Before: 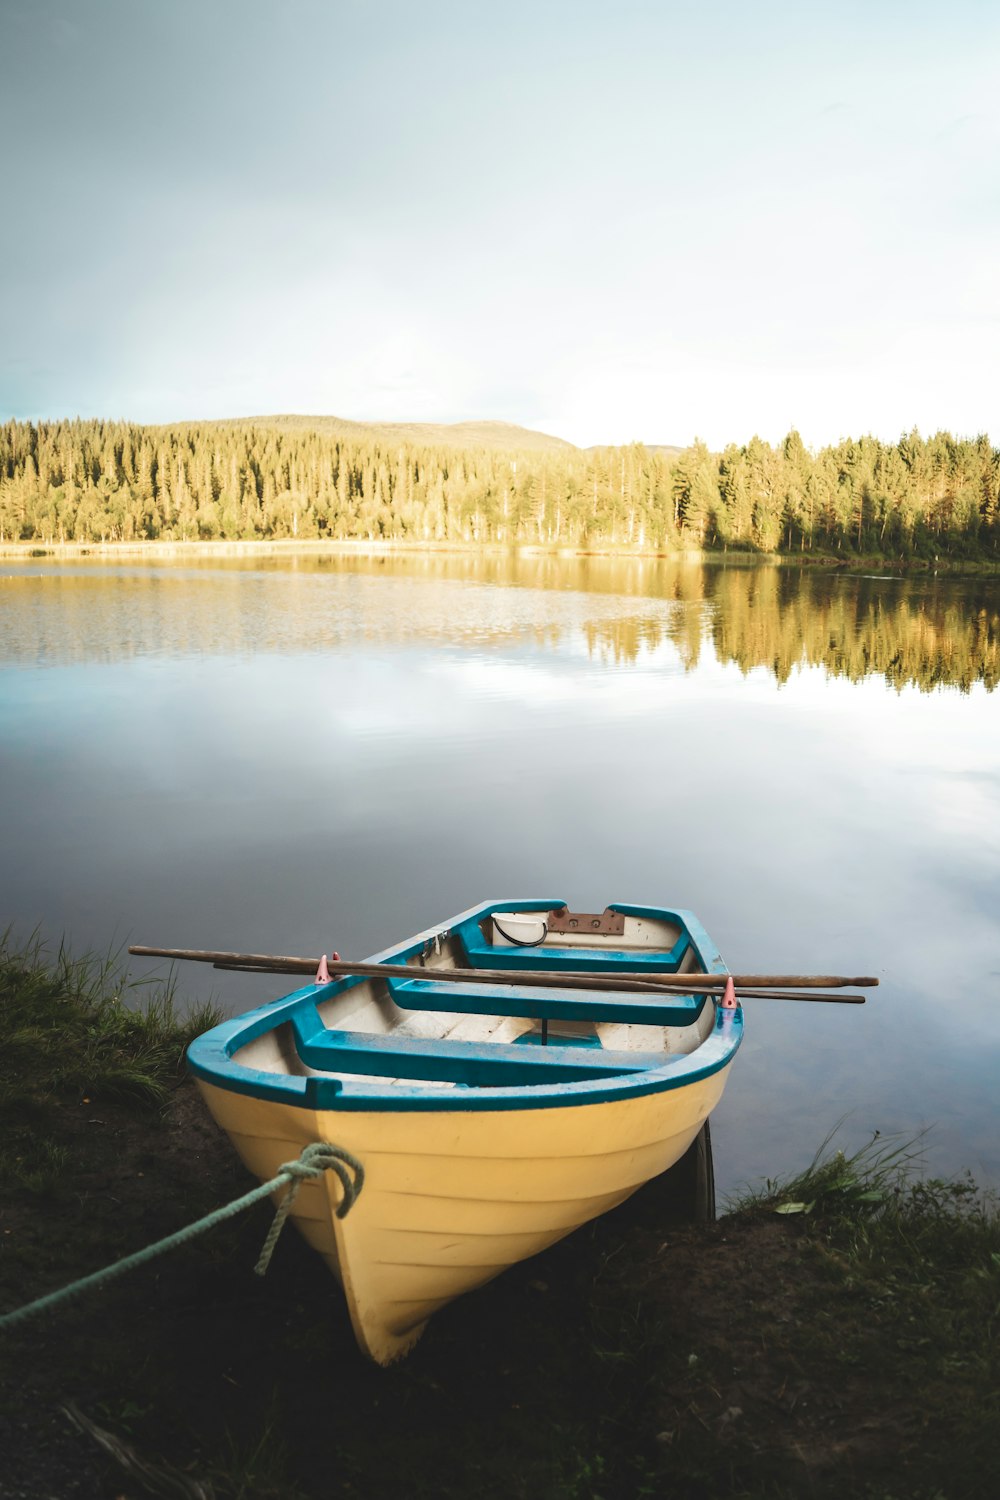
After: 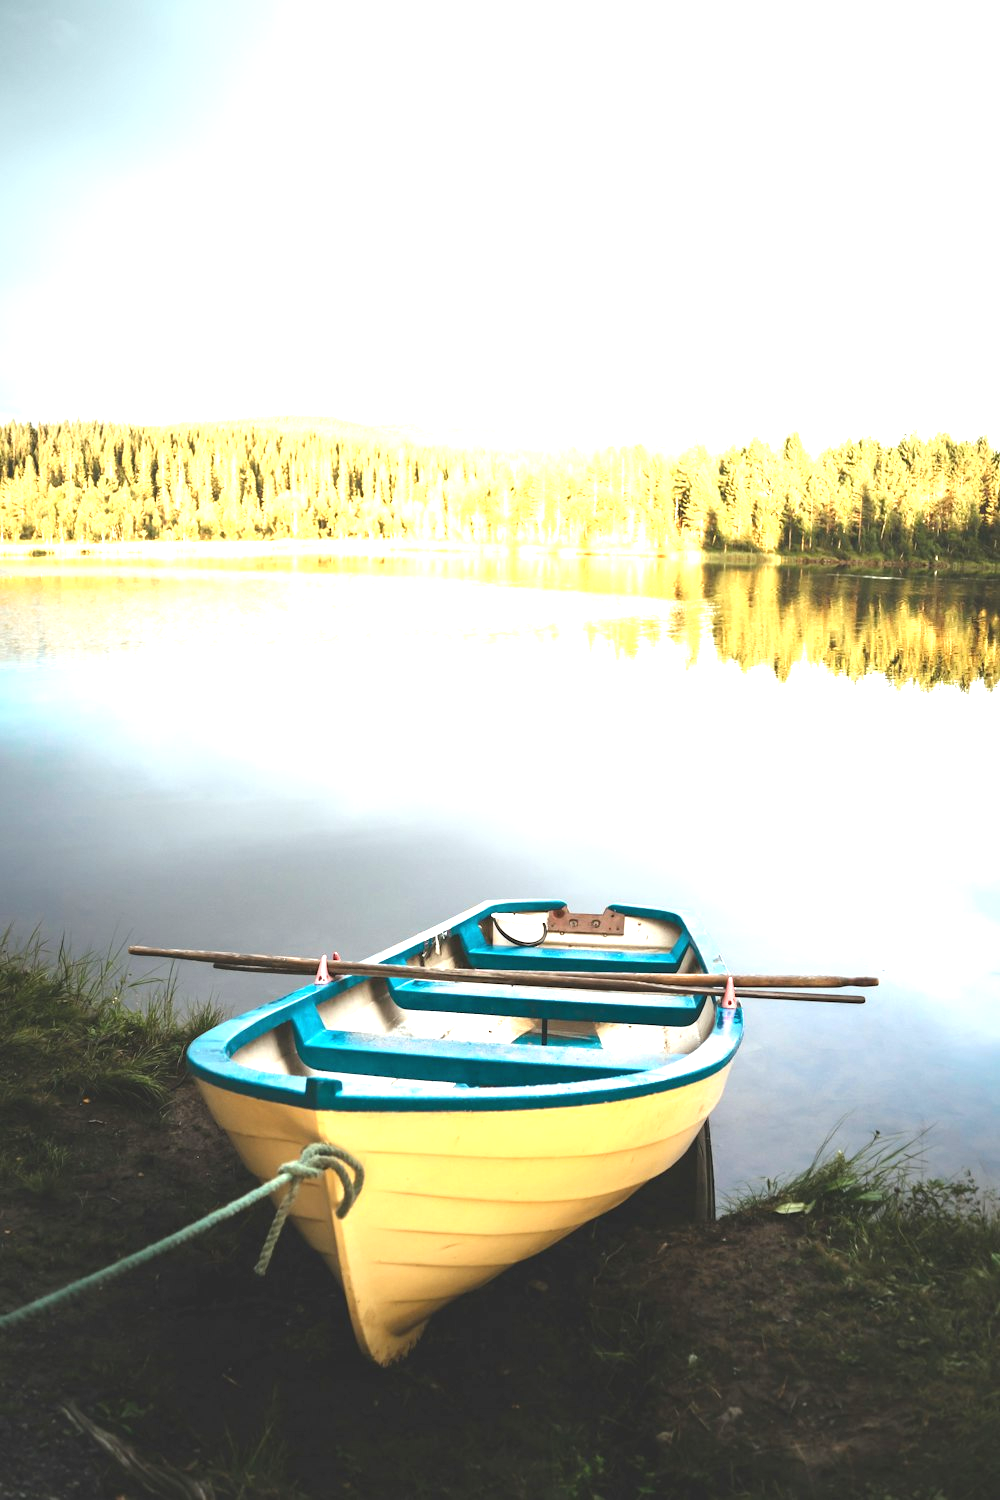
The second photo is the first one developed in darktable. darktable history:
levels: levels [0, 0.51, 1]
exposure: black level correction 0, exposure 1.2 EV, compensate exposure bias true, compensate highlight preservation false
